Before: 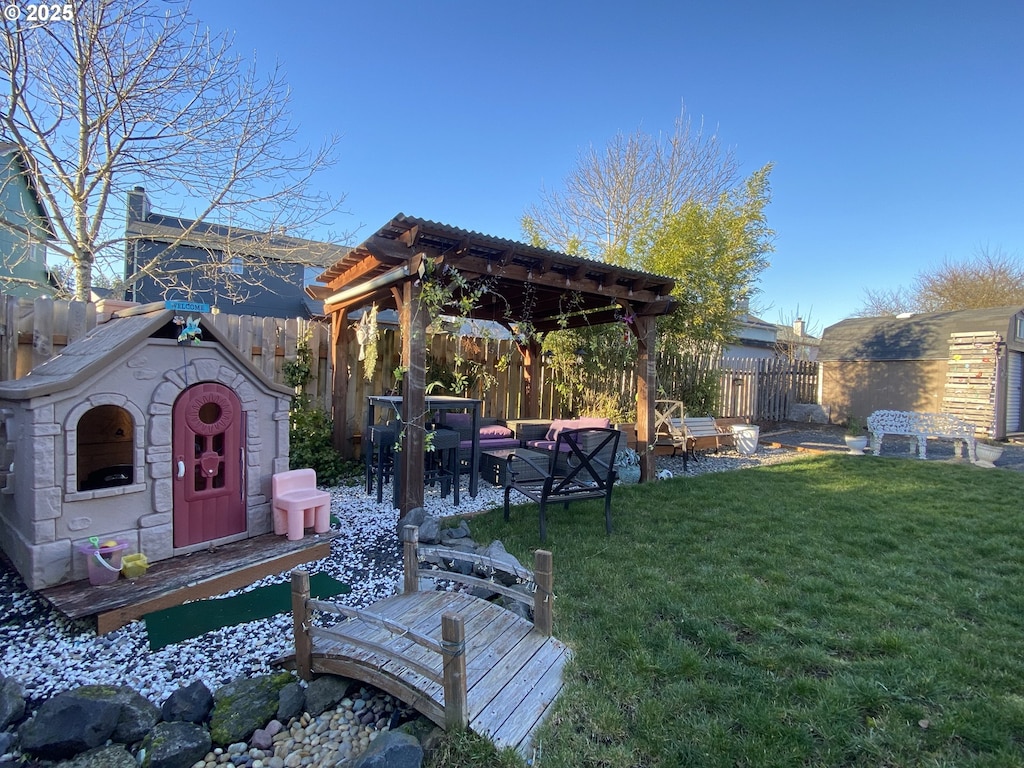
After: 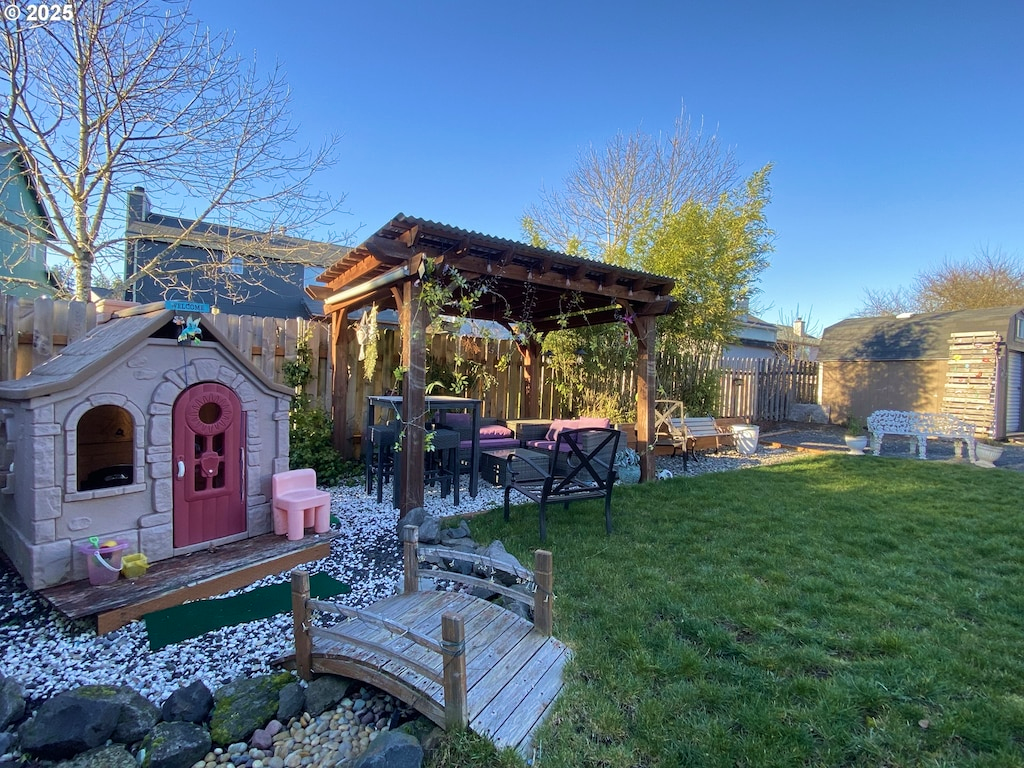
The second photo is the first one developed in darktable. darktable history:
velvia: strength 29.52%
